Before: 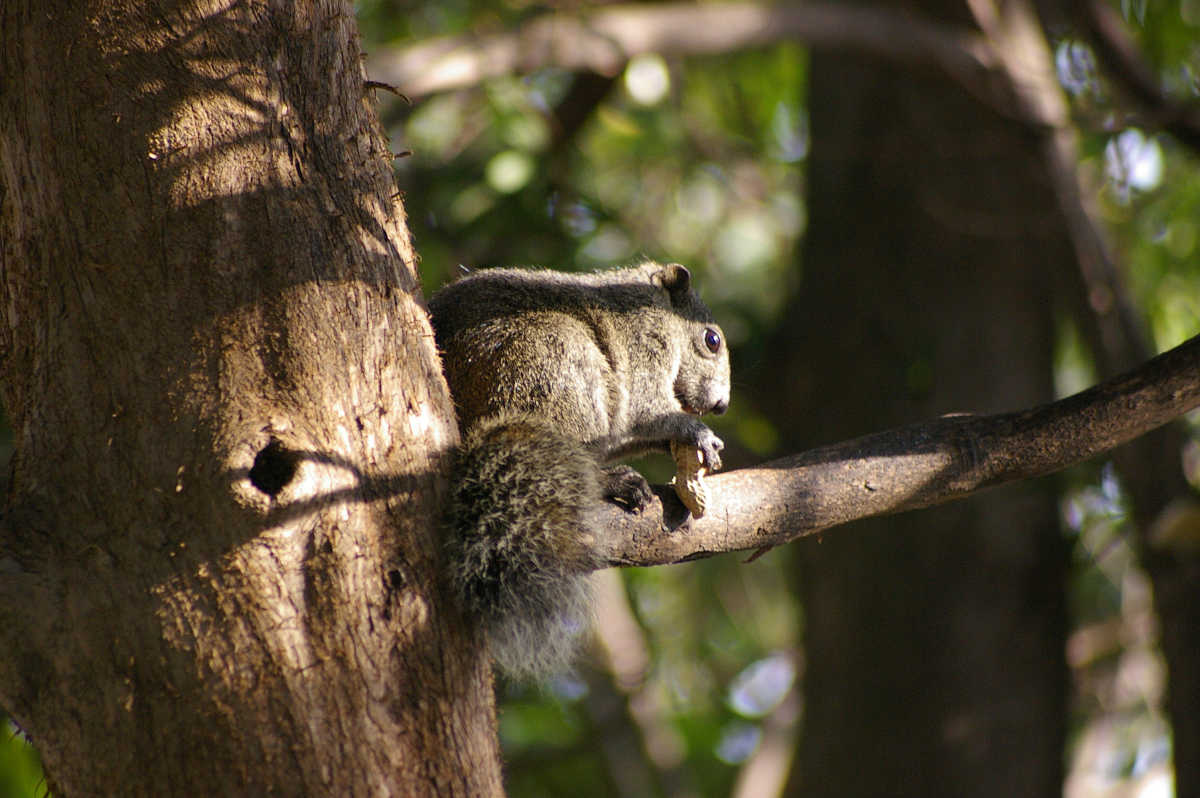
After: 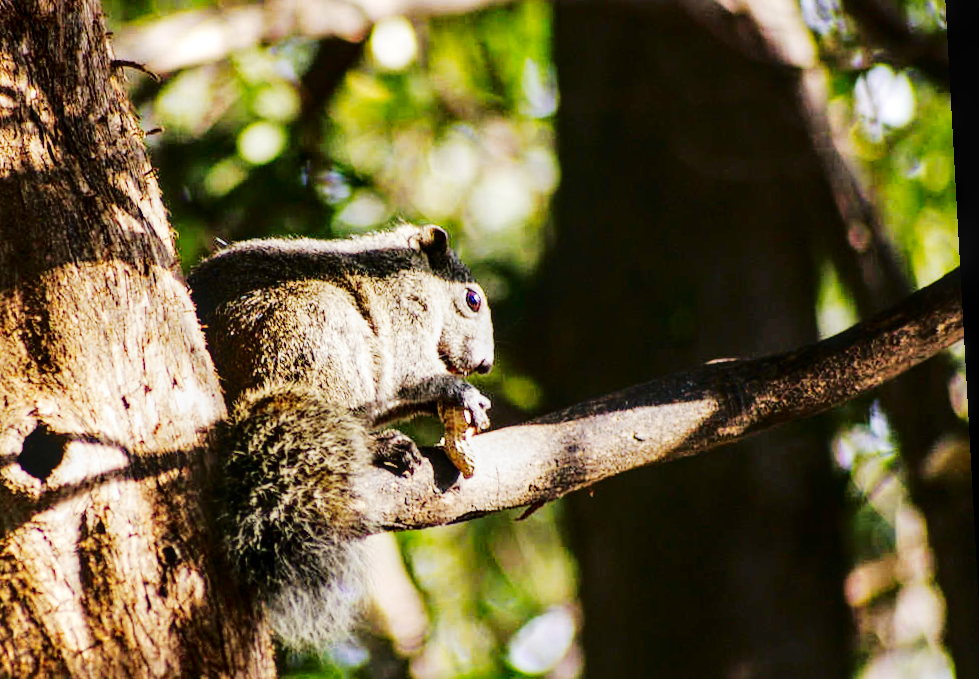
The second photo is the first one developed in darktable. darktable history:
fill light: exposure -2 EV, width 8.6
tone curve: curves: ch0 [(0, 0) (0.003, 0.003) (0.011, 0.014) (0.025, 0.033) (0.044, 0.06) (0.069, 0.096) (0.1, 0.132) (0.136, 0.174) (0.177, 0.226) (0.224, 0.282) (0.277, 0.352) (0.335, 0.435) (0.399, 0.524) (0.468, 0.615) (0.543, 0.695) (0.623, 0.771) (0.709, 0.835) (0.801, 0.894) (0.898, 0.944) (1, 1)], preserve colors none
crop and rotate: left 20.74%, top 7.912%, right 0.375%, bottom 13.378%
base curve: curves: ch0 [(0, 0) (0.032, 0.025) (0.121, 0.166) (0.206, 0.329) (0.605, 0.79) (1, 1)], preserve colors none
rotate and perspective: rotation -3.18°, automatic cropping off
local contrast: detail 130%
